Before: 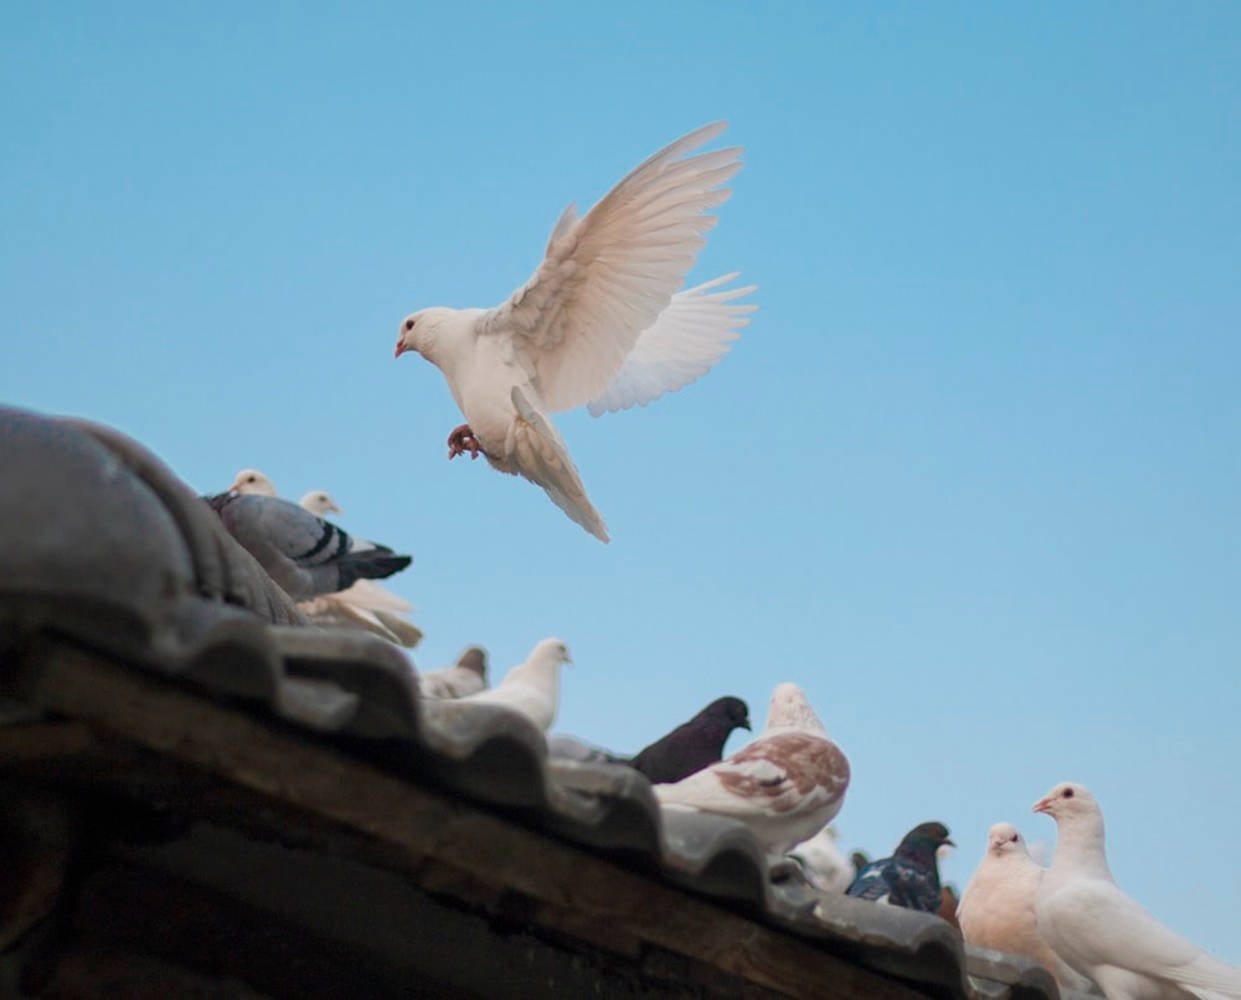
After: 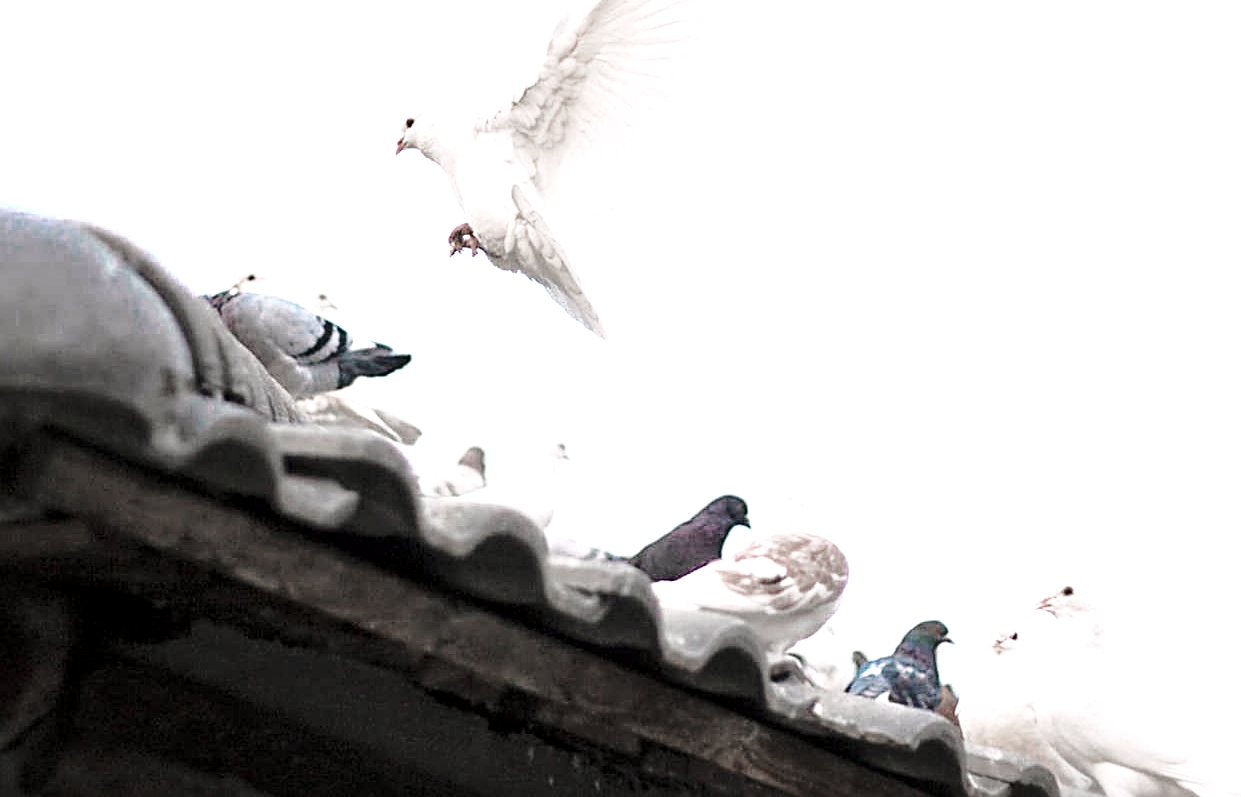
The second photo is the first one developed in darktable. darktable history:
color zones: curves: ch0 [(0, 0.613) (0.01, 0.613) (0.245, 0.448) (0.498, 0.529) (0.642, 0.665) (0.879, 0.777) (0.99, 0.613)]; ch1 [(0, 0.272) (0.219, 0.127) (0.724, 0.346)]
exposure: black level correction 0, exposure 0.896 EV, compensate exposure bias true, compensate highlight preservation false
local contrast: mode bilateral grid, contrast 20, coarseness 100, detail 150%, midtone range 0.2
base curve: curves: ch0 [(0, 0) (0.028, 0.03) (0.121, 0.232) (0.46, 0.748) (0.859, 0.968) (1, 1)], preserve colors none
crop and rotate: top 20.29%
color correction: highlights a* 3.09, highlights b* -1.3, shadows a* -0.063, shadows b* 2.44, saturation 0.984
sharpen: radius 2.839, amount 0.703
tone curve: curves: ch0 [(0, 0) (0.003, 0.003) (0.011, 0.011) (0.025, 0.026) (0.044, 0.046) (0.069, 0.071) (0.1, 0.103) (0.136, 0.14) (0.177, 0.183) (0.224, 0.231) (0.277, 0.286) (0.335, 0.346) (0.399, 0.412) (0.468, 0.483) (0.543, 0.56) (0.623, 0.643) (0.709, 0.732) (0.801, 0.826) (0.898, 0.917) (1, 1)], preserve colors none
